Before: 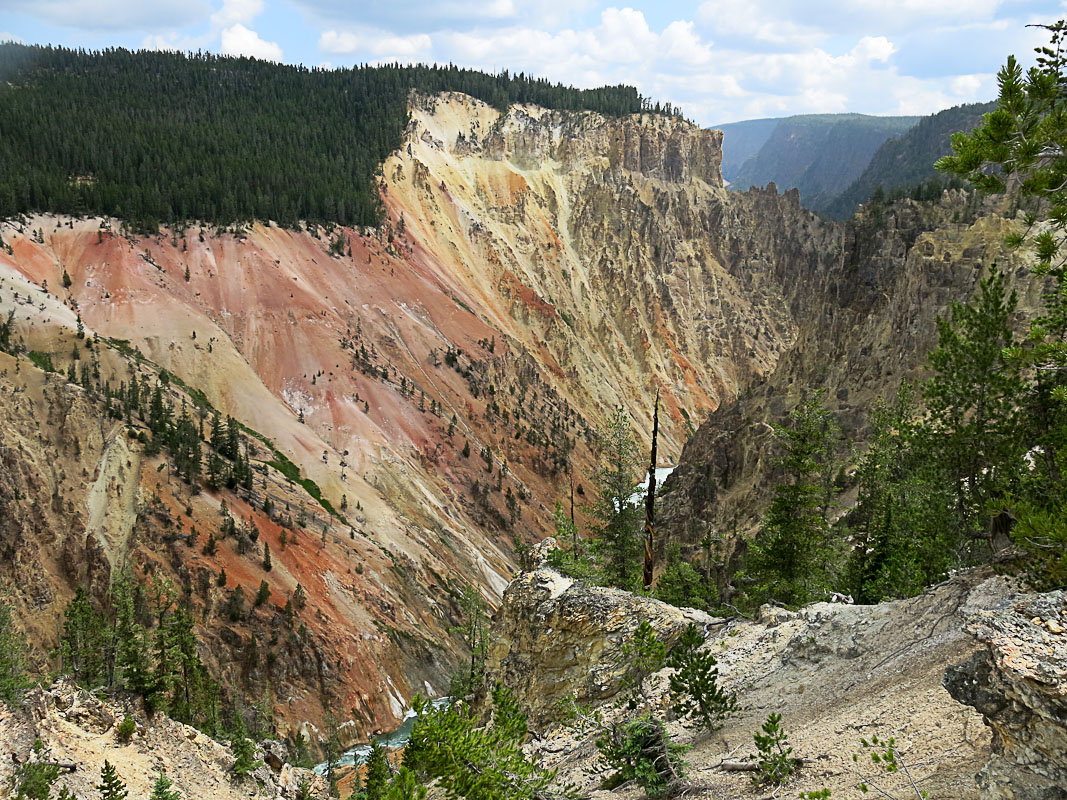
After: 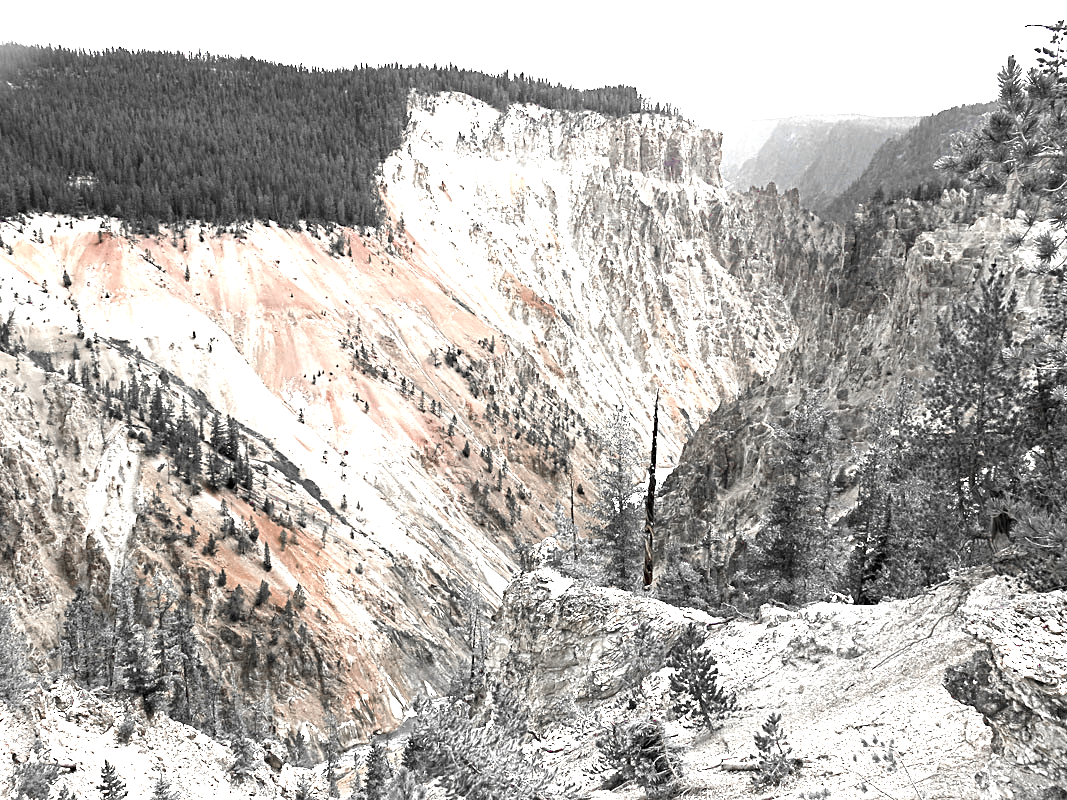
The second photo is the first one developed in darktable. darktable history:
haze removal: compatibility mode true, adaptive false
exposure: black level correction 0.001, exposure 1.731 EV, compensate highlight preservation false
color balance rgb: highlights gain › chroma 3.035%, highlights gain › hue 60.03°, linear chroma grading › global chroma 15.484%, perceptual saturation grading › global saturation 0.128%, perceptual saturation grading › highlights -17.848%, perceptual saturation grading › mid-tones 33.765%, perceptual saturation grading › shadows 50.27%, global vibrance 9.255%
color zones: curves: ch0 [(0, 0.278) (0.143, 0.5) (0.286, 0.5) (0.429, 0.5) (0.571, 0.5) (0.714, 0.5) (0.857, 0.5) (1, 0.5)]; ch1 [(0, 1) (0.143, 0.165) (0.286, 0) (0.429, 0) (0.571, 0) (0.714, 0) (0.857, 0.5) (1, 0.5)]; ch2 [(0, 0.508) (0.143, 0.5) (0.286, 0.5) (0.429, 0.5) (0.571, 0.5) (0.714, 0.5) (0.857, 0.5) (1, 0.5)]
